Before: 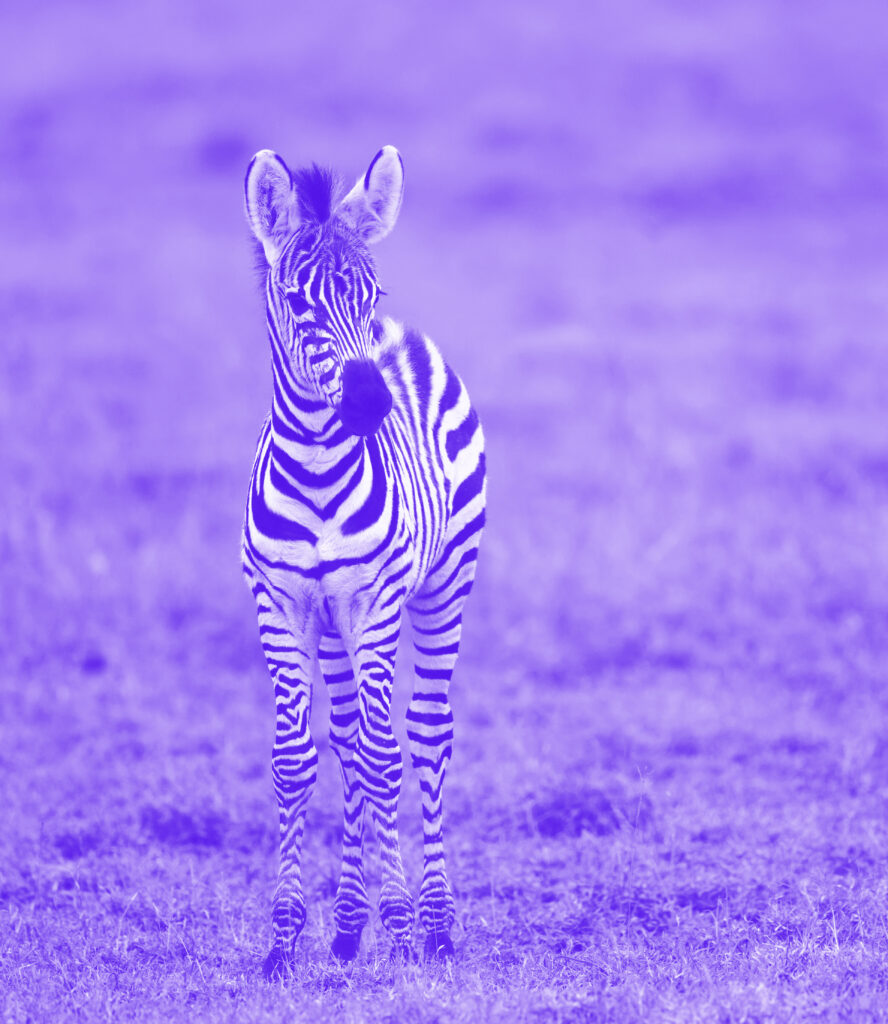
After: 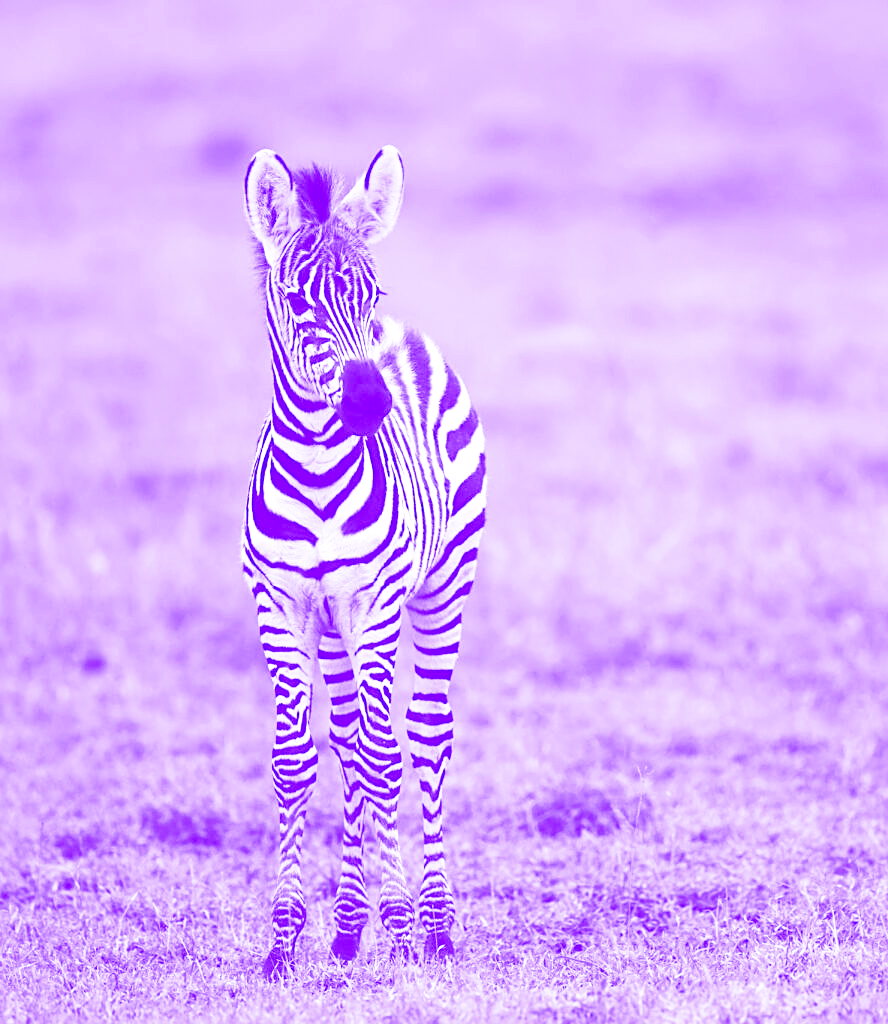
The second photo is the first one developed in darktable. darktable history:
base curve: curves: ch0 [(0, 0) (0.028, 0.03) (0.121, 0.232) (0.46, 0.748) (0.859, 0.968) (1, 1)], preserve colors none
exposure: exposure 0.197 EV, compensate highlight preservation false
sharpen: on, module defaults
